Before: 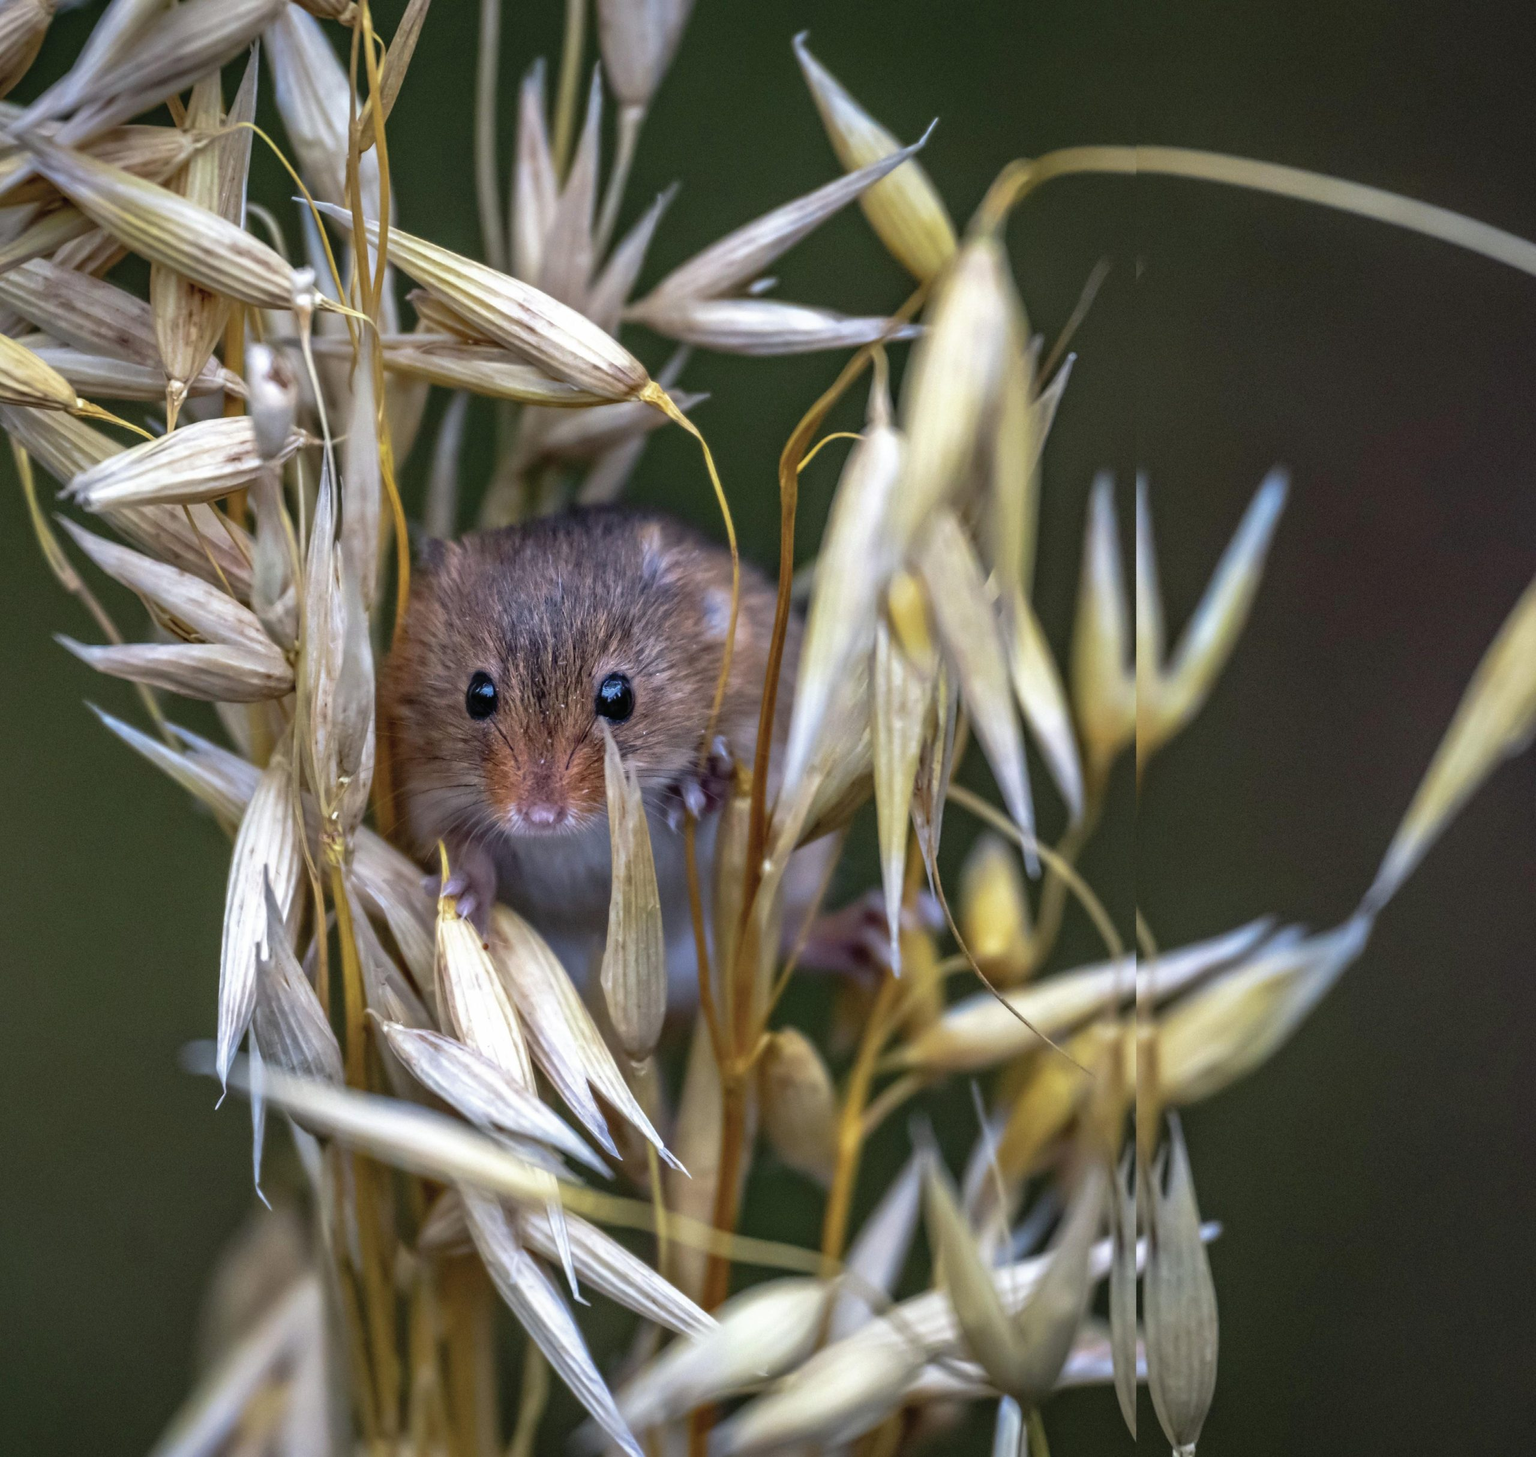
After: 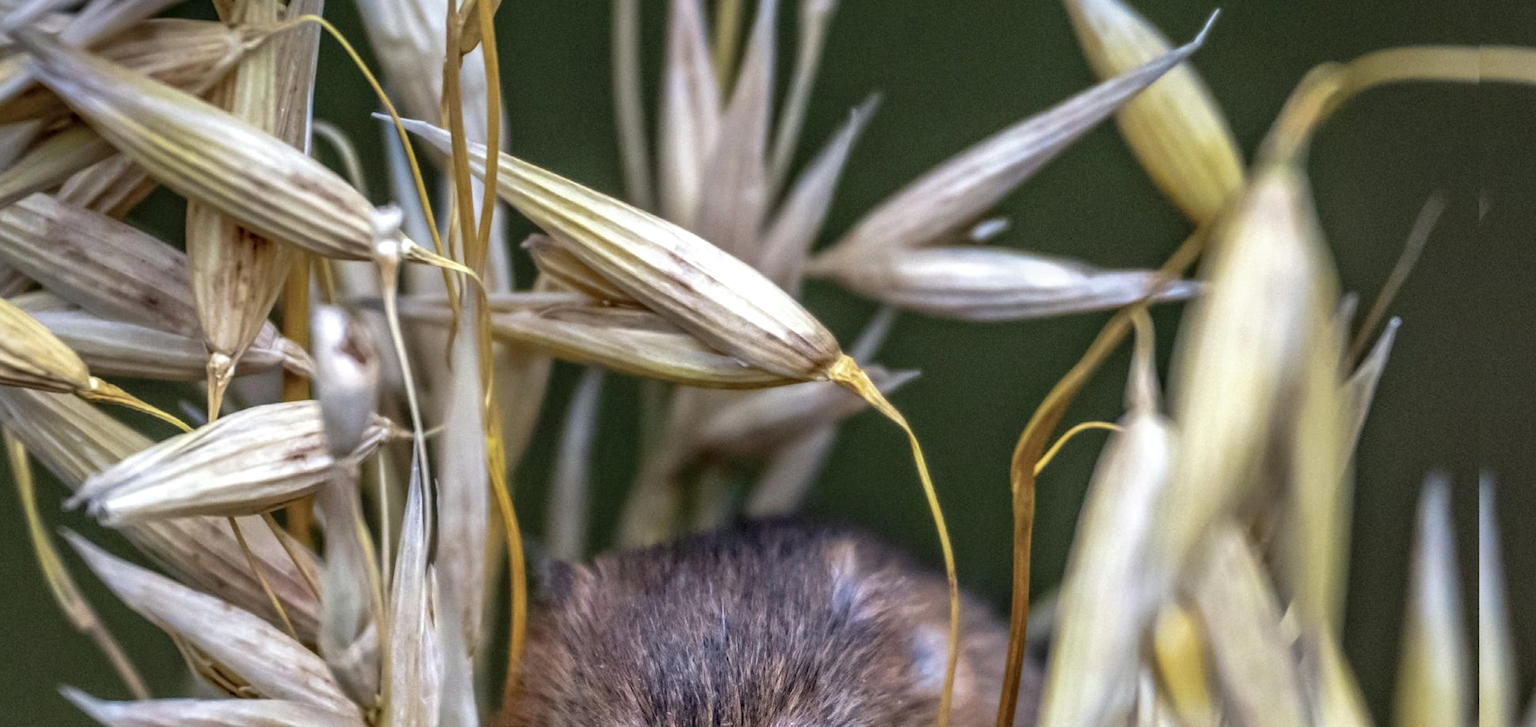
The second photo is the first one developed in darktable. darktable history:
local contrast: on, module defaults
crop: left 0.579%, top 7.627%, right 23.167%, bottom 54.275%
